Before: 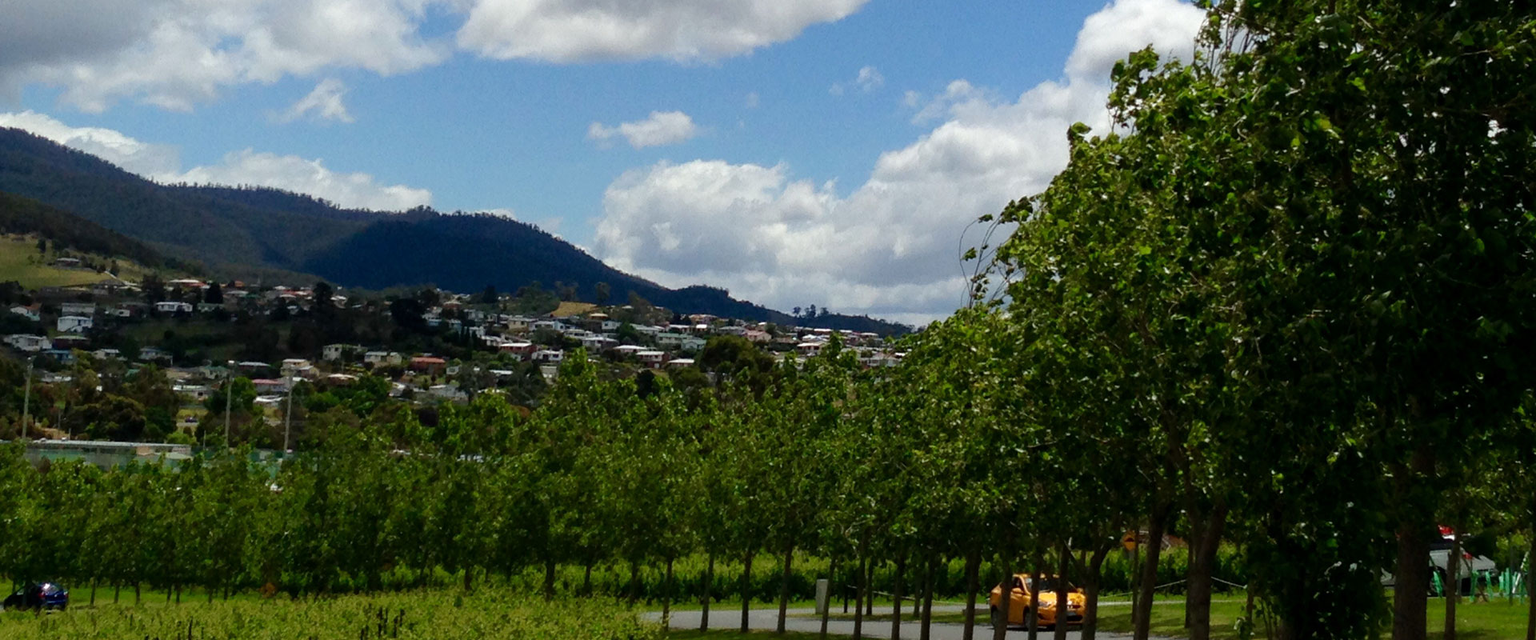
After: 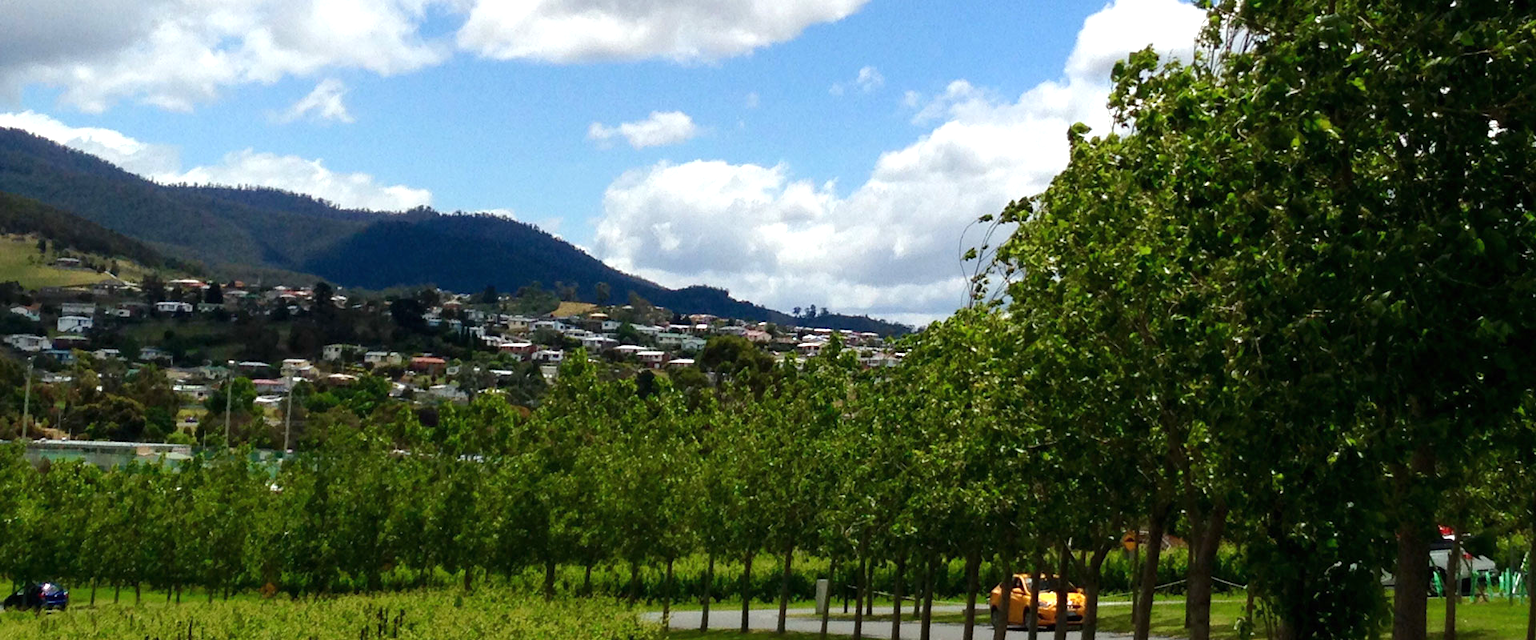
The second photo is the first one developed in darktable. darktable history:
color balance rgb: linear chroma grading › global chroma -0.67%, saturation formula JzAzBz (2021)
exposure: black level correction 0, exposure 0.7 EV, compensate exposure bias true, compensate highlight preservation false
